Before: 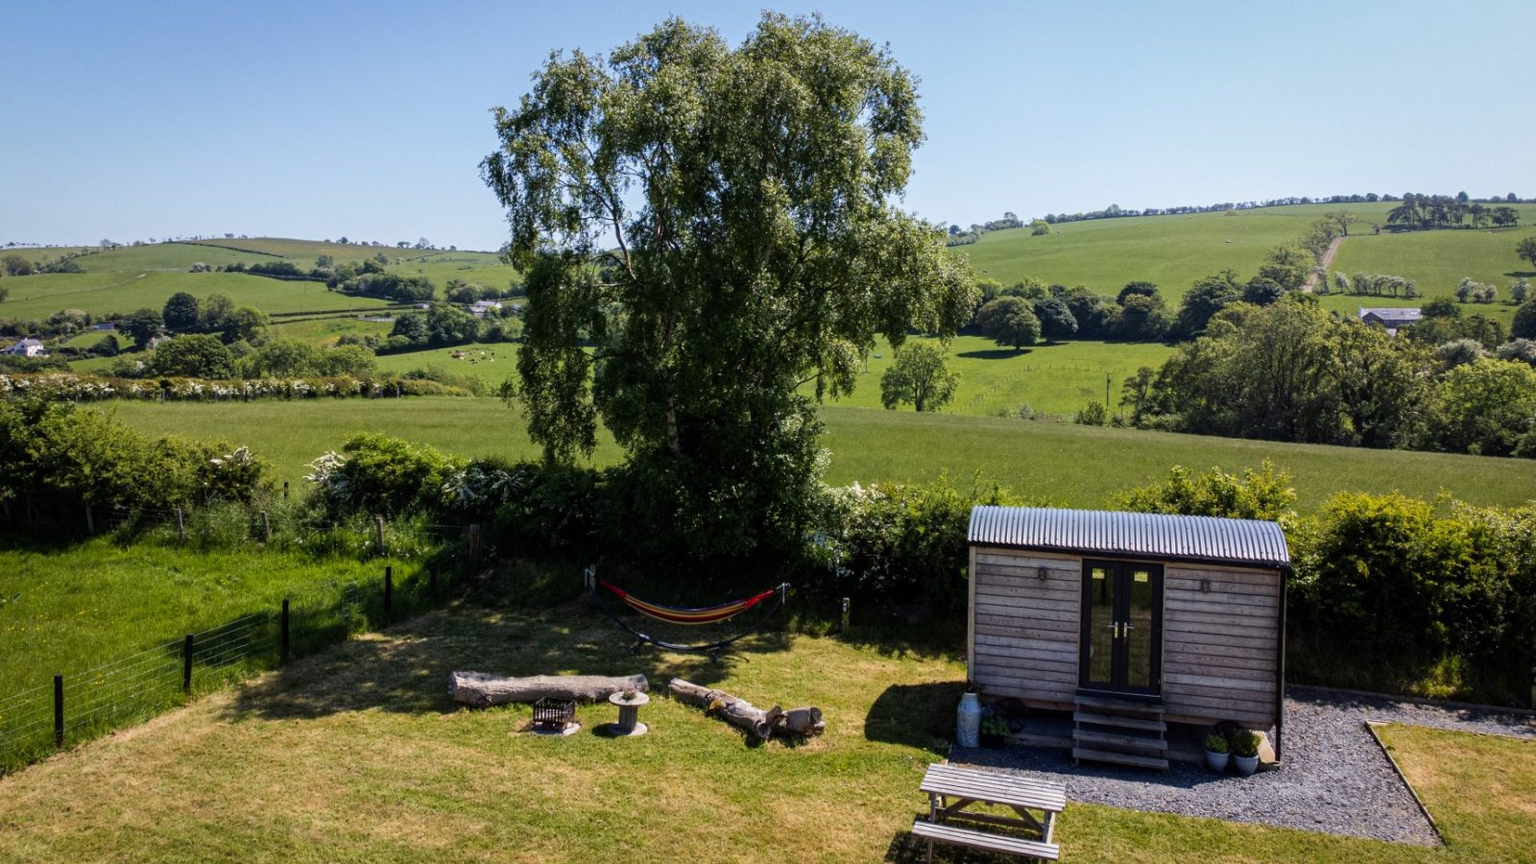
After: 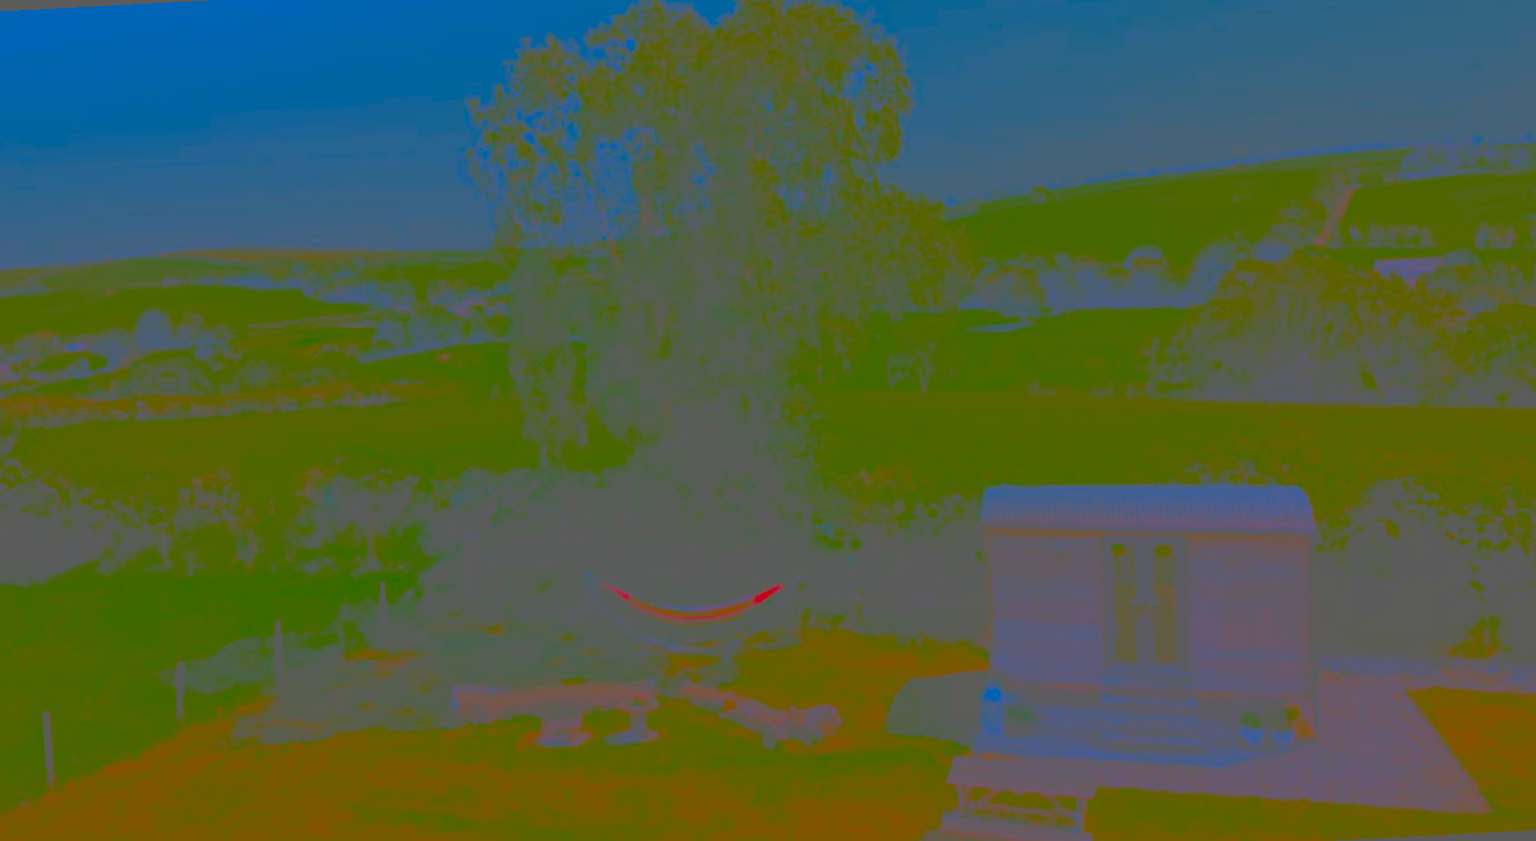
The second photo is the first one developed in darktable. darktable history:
local contrast: detail 150%
contrast brightness saturation: contrast -0.99, brightness -0.17, saturation 0.75
rotate and perspective: rotation -3°, crop left 0.031, crop right 0.968, crop top 0.07, crop bottom 0.93
